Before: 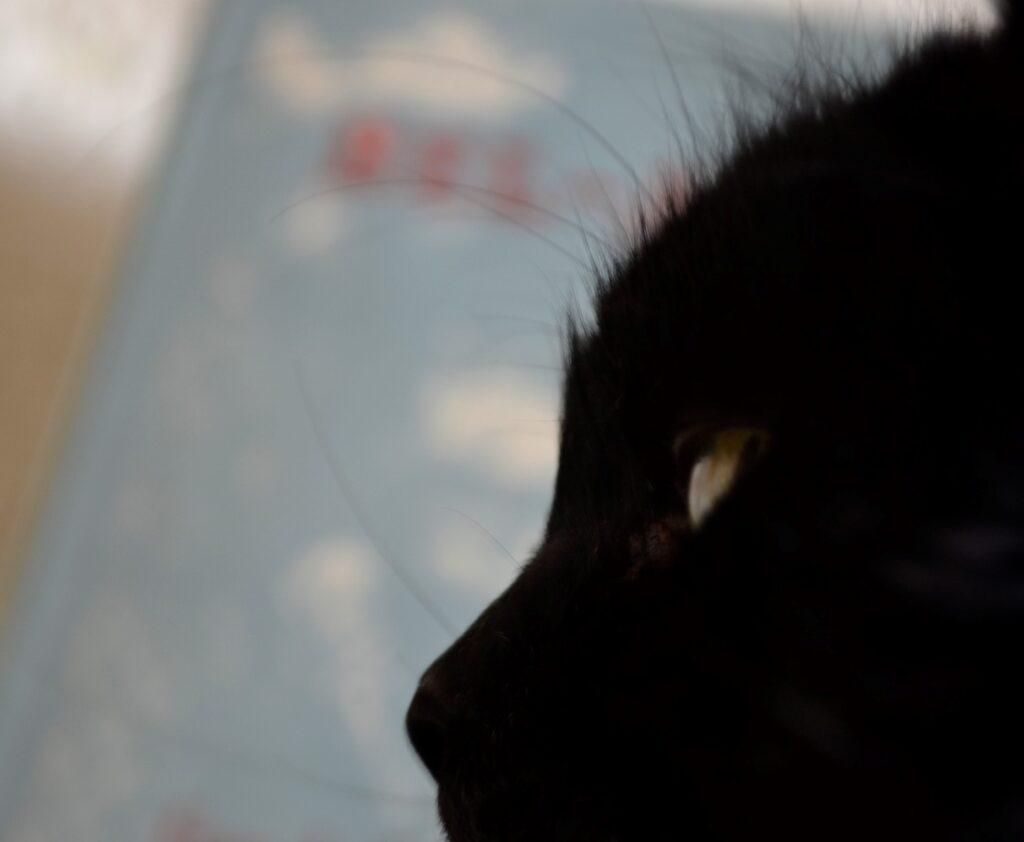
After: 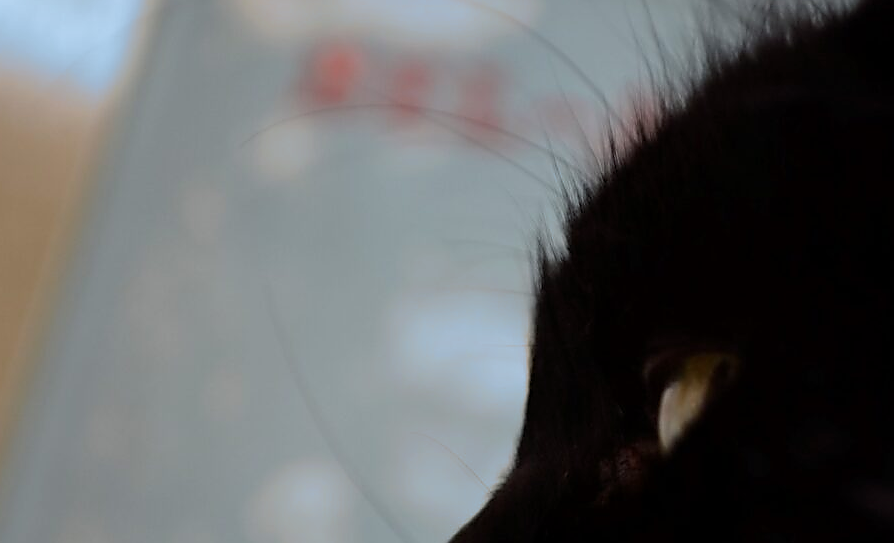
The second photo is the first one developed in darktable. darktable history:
split-toning: shadows › hue 351.18°, shadows › saturation 0.86, highlights › hue 218.82°, highlights › saturation 0.73, balance -19.167
crop: left 3.015%, top 8.969%, right 9.647%, bottom 26.457%
sharpen: radius 1.4, amount 1.25, threshold 0.7
